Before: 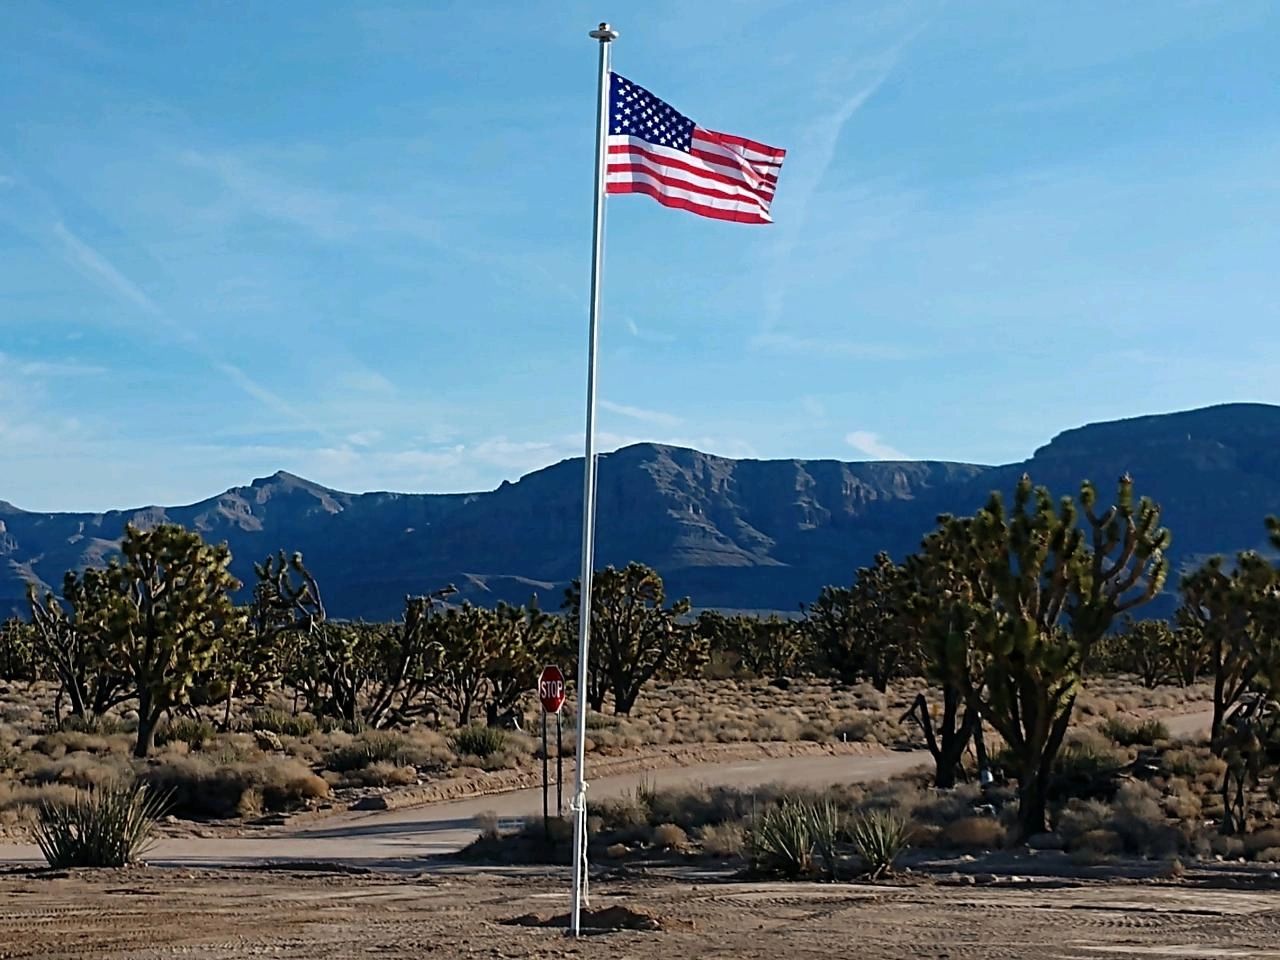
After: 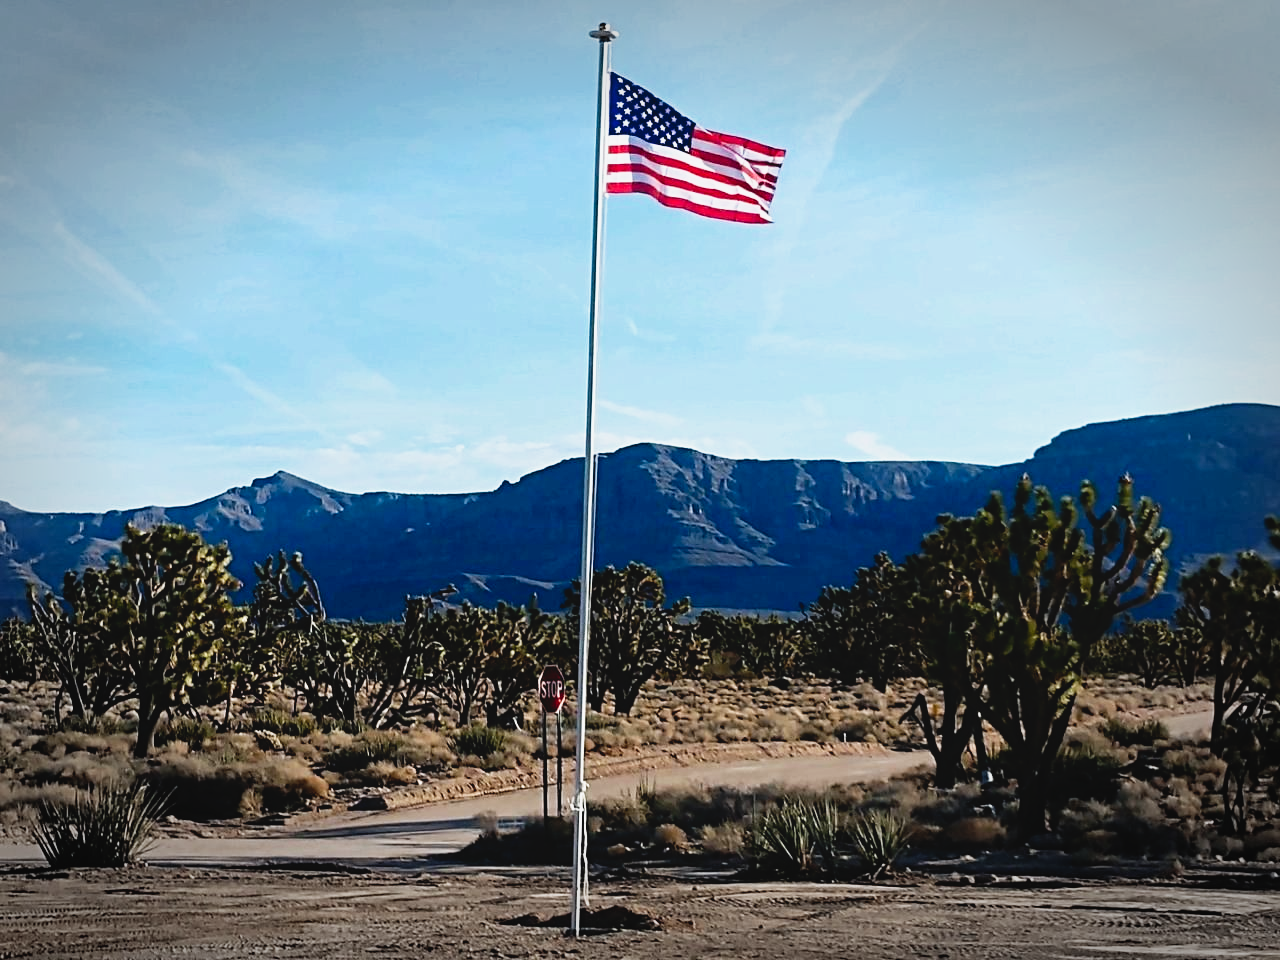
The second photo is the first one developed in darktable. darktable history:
tone curve: curves: ch0 [(0, 0.049) (0.113, 0.084) (0.285, 0.301) (0.673, 0.796) (0.845, 0.932) (0.994, 0.971)]; ch1 [(0, 0) (0.456, 0.424) (0.498, 0.5) (0.57, 0.557) (0.631, 0.635) (1, 1)]; ch2 [(0, 0) (0.395, 0.398) (0.44, 0.456) (0.502, 0.507) (0.55, 0.559) (0.67, 0.702) (1, 1)], preserve colors none
vignetting: fall-off start 78.93%, width/height ratio 1.327
